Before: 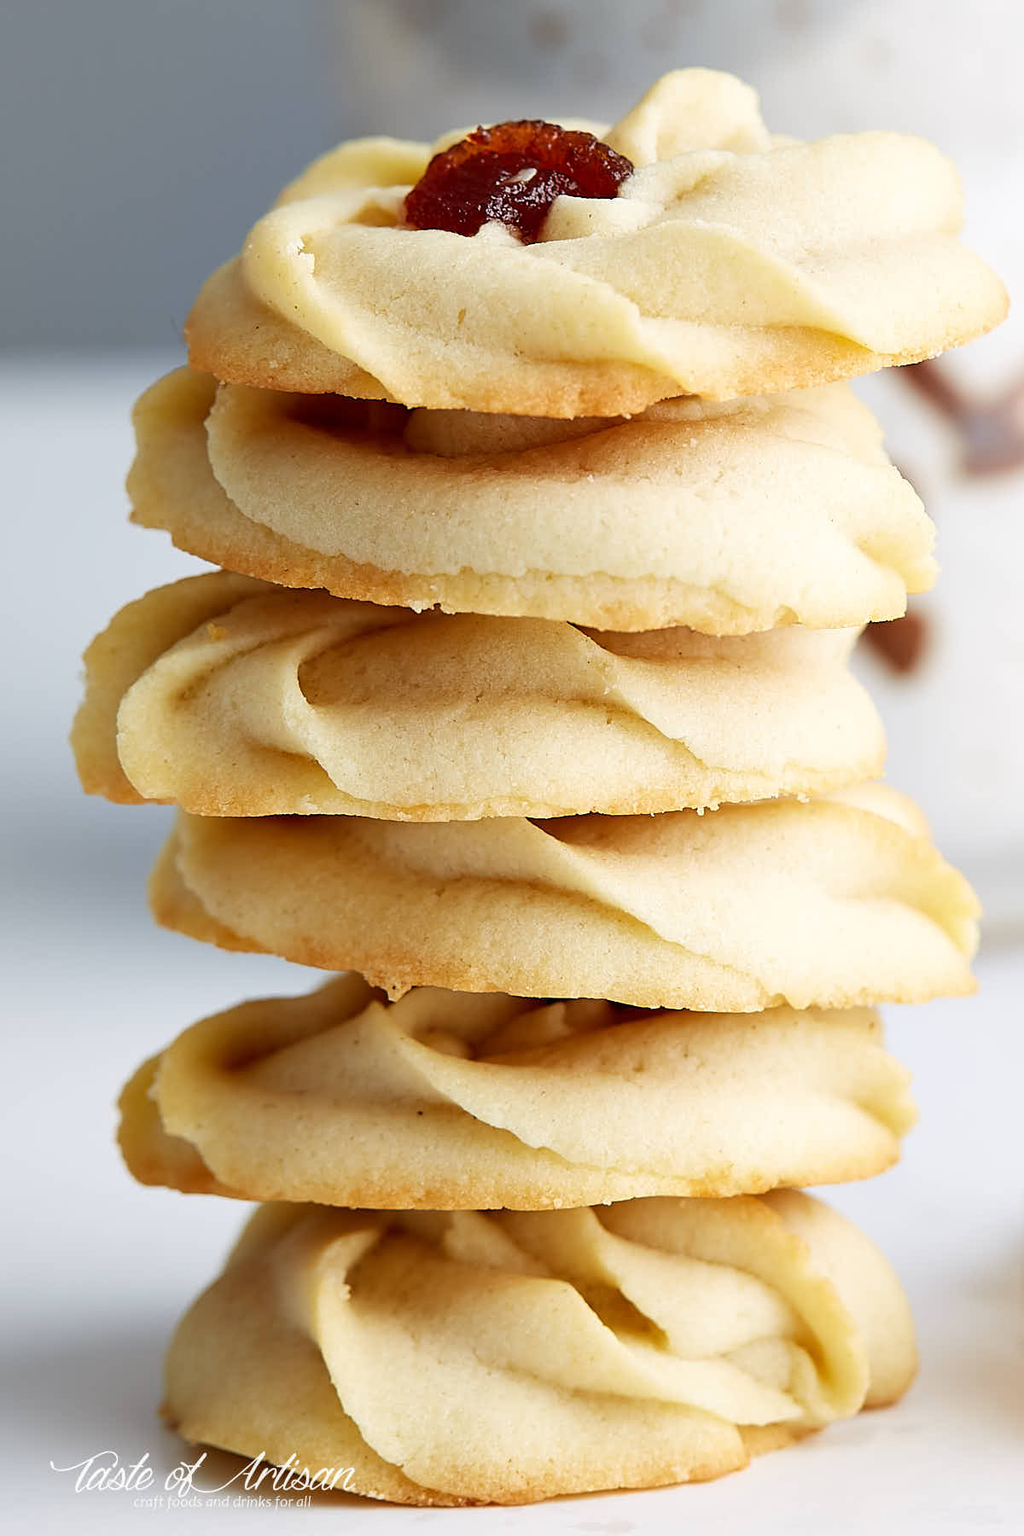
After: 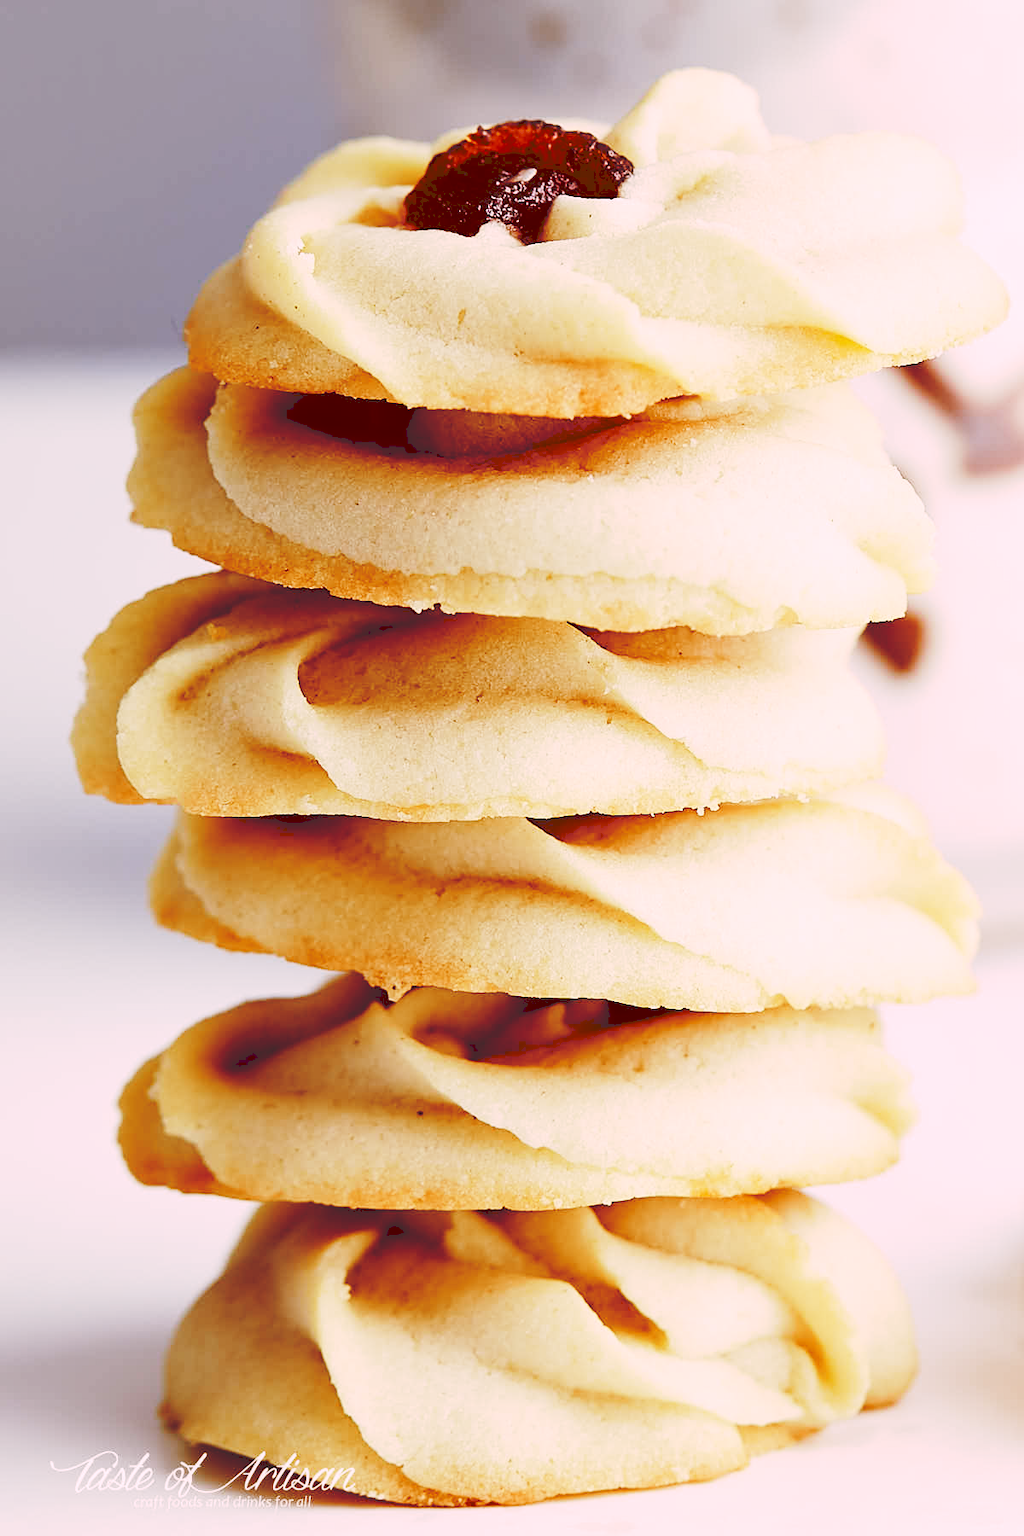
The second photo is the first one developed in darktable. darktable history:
tone curve: curves: ch0 [(0, 0) (0.003, 0.172) (0.011, 0.177) (0.025, 0.177) (0.044, 0.177) (0.069, 0.178) (0.1, 0.181) (0.136, 0.19) (0.177, 0.208) (0.224, 0.226) (0.277, 0.274) (0.335, 0.338) (0.399, 0.43) (0.468, 0.535) (0.543, 0.635) (0.623, 0.726) (0.709, 0.815) (0.801, 0.882) (0.898, 0.936) (1, 1)], preserve colors none
color look up table: target L [95.25, 93.54, 91.29, 87.08, 82.89, 70.06, 62.98, 52.42, 43.29, 41.74, 29.9, 24.12, 6.26, 200.89, 89.12, 81.1, 69.16, 53.54, 56.43, 48.49, 49.98, 47.85, 41.33, 40.48, 41.36, 30.39, 23.59, 12.49, 82.11, 79.53, 81.24, 60.48, 51.78, 52.7, 54.85, 59.11, 50.87, 48.03, 37.76, 29.91, 28.14, 31.27, 7.945, 5.832, 91.48, 73.69, 65.14, 49.02, 39.59], target a [16.54, -2.724, -8.137, -31.81, -55.68, -24.84, -38.67, -13.44, -25.93, -19.66, -6.082, -5.585, 36.13, 0, 12.58, 5.059, 30.23, 55.71, 28.04, 62.97, 9.768, 22.44, 34.8, 52.83, 41.66, 13.03, 47.59, 50.17, 18.62, 12.77, 32.62, 49.67, 71.49, 5.03, 6.171, 57.98, 25.33, 26.91, 52.04, 15.94, 9.721, 53.27, 41.53, 35.71, -13.08, -15.27, -24.21, -4.363, -3.342], target b [4.075, 35.11, 57.96, 5.607, 34.12, 27.31, 53.43, 47.32, 51.29, 10.59, 50.97, 40.64, 10.26, -0.001, 19.03, 70.8, 34.66, 23.58, 54.75, 82.82, 22.24, 44.82, 6.176, 35.92, 70.53, 29.42, 39.85, 20.99, -19.82, -2.753, -18.5, 1.207, -24.1, -53.36, 1.303, -55.08, -20.68, -72, -6.712, -42.62, -15.9, -58.03, 12.97, 9.457, -8.56, -26.32, -10.59, -22.64, -0.734], num patches 49
